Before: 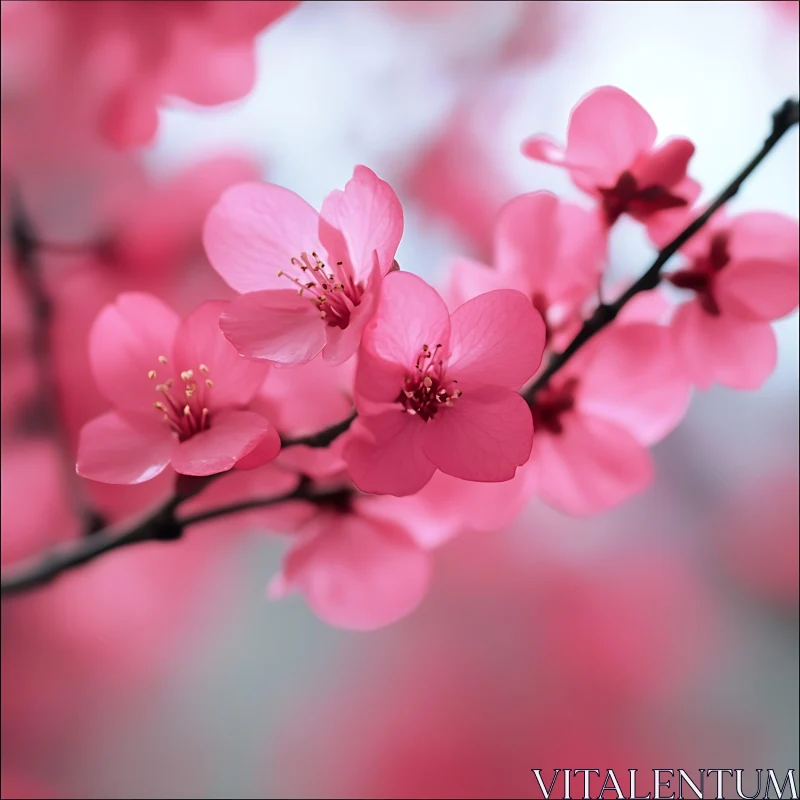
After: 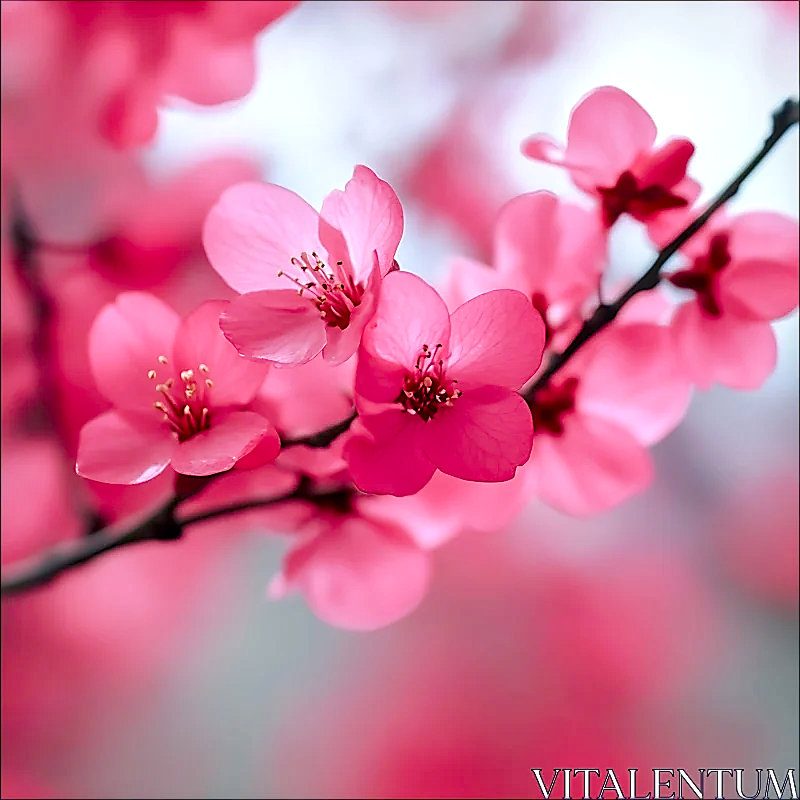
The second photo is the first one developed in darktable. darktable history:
local contrast: on, module defaults
color balance rgb: linear chroma grading › global chroma 25.47%, perceptual saturation grading › global saturation 20%, perceptual saturation grading › highlights -49.782%, perceptual saturation grading › shadows 23.919%
sharpen: radius 1.377, amount 1.243, threshold 0.782
exposure: exposure 0.175 EV, compensate highlight preservation false
